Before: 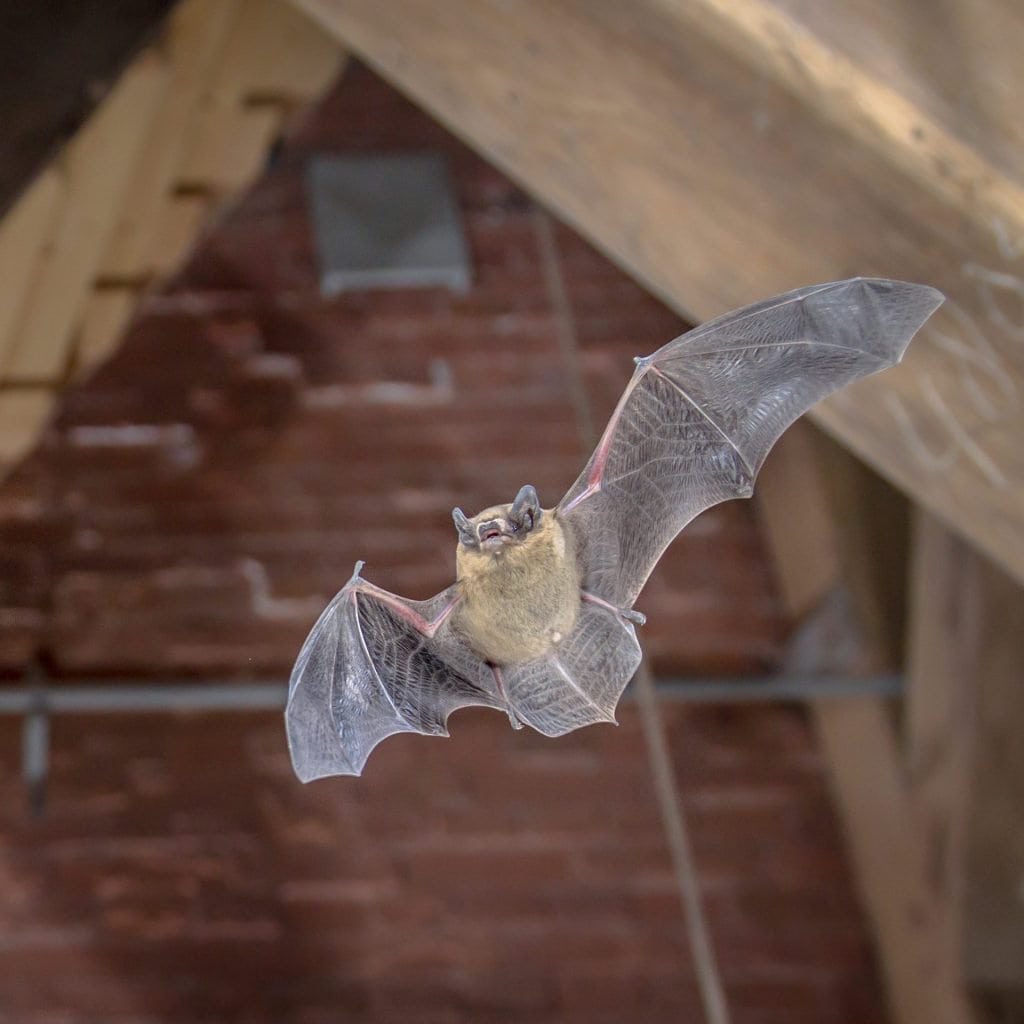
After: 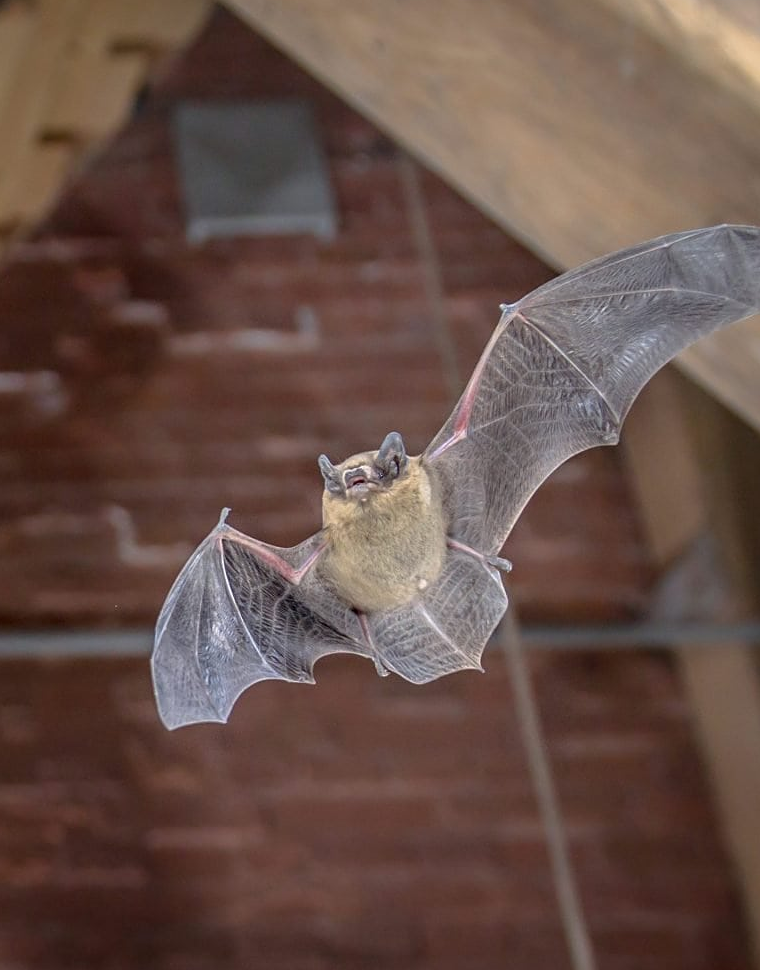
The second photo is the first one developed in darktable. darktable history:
crop and rotate: left 13.15%, top 5.251%, right 12.609%
sharpen: amount 0.2
